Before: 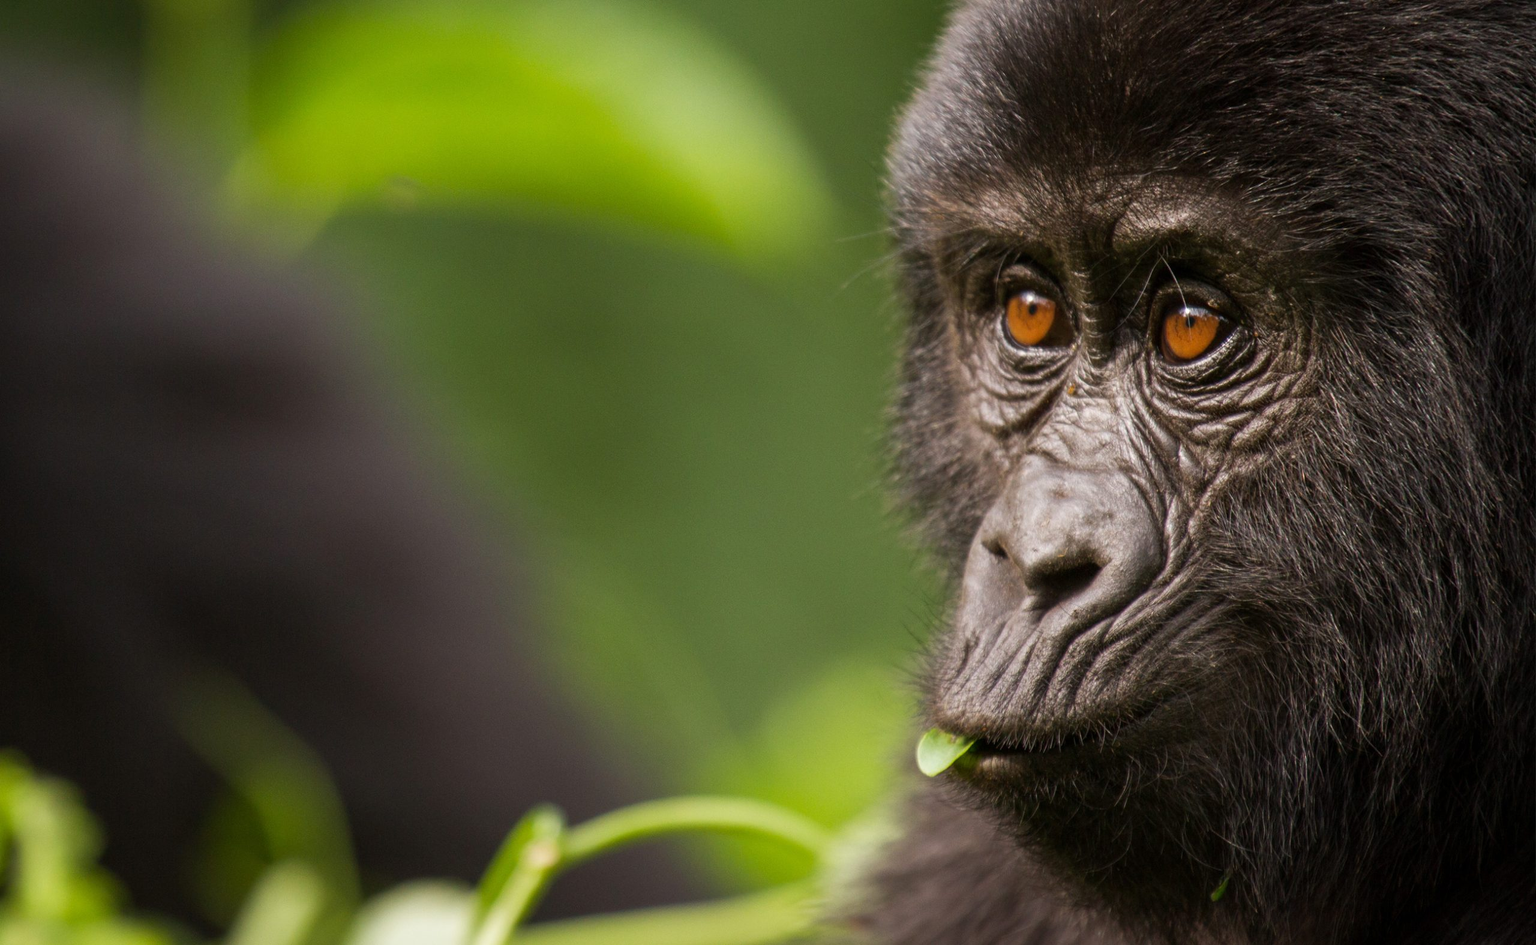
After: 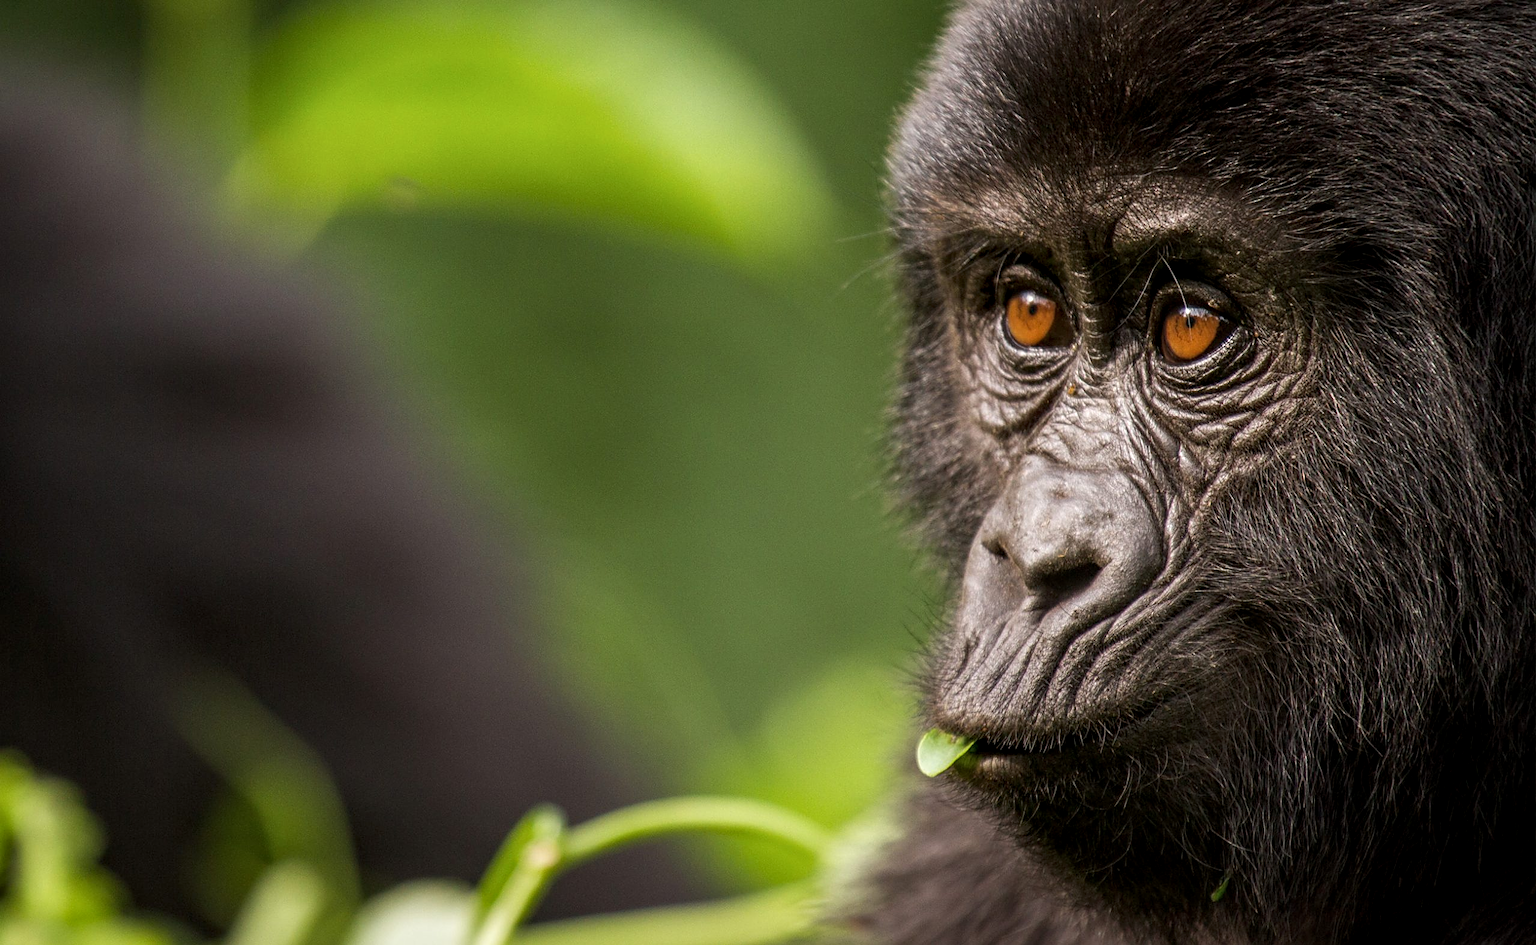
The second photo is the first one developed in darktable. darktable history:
sharpen: amount 0.575
tone equalizer: on, module defaults
local contrast: detail 130%
